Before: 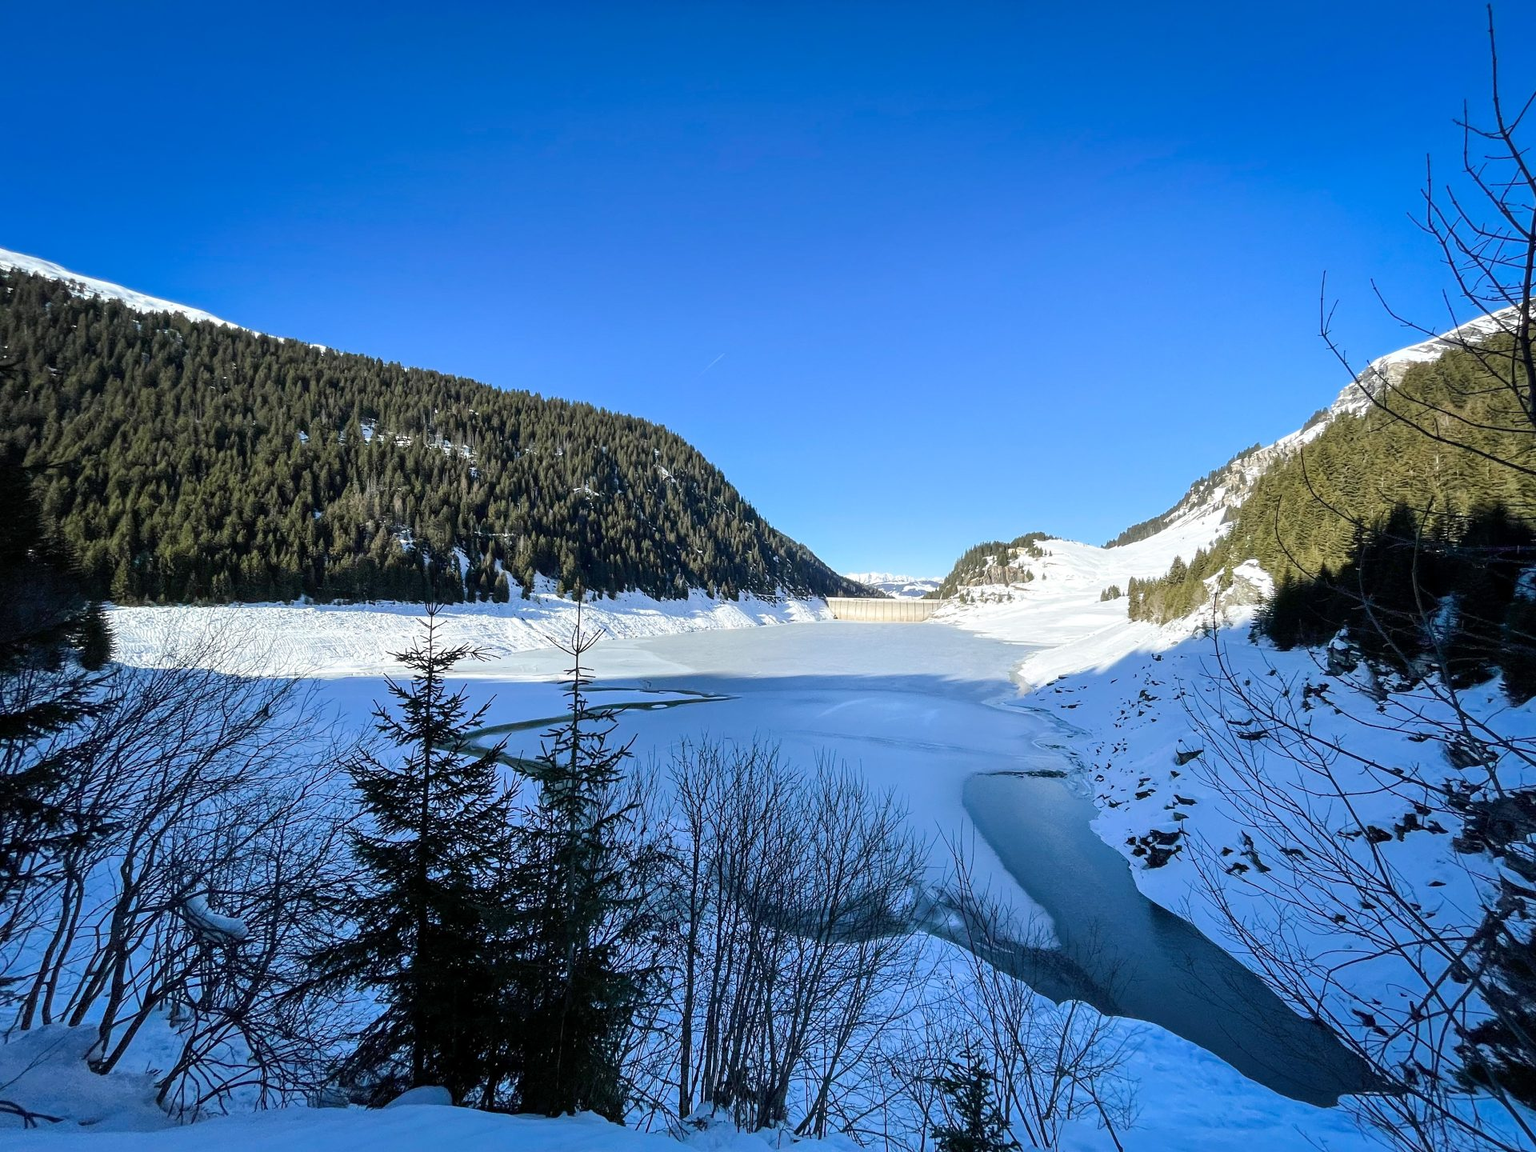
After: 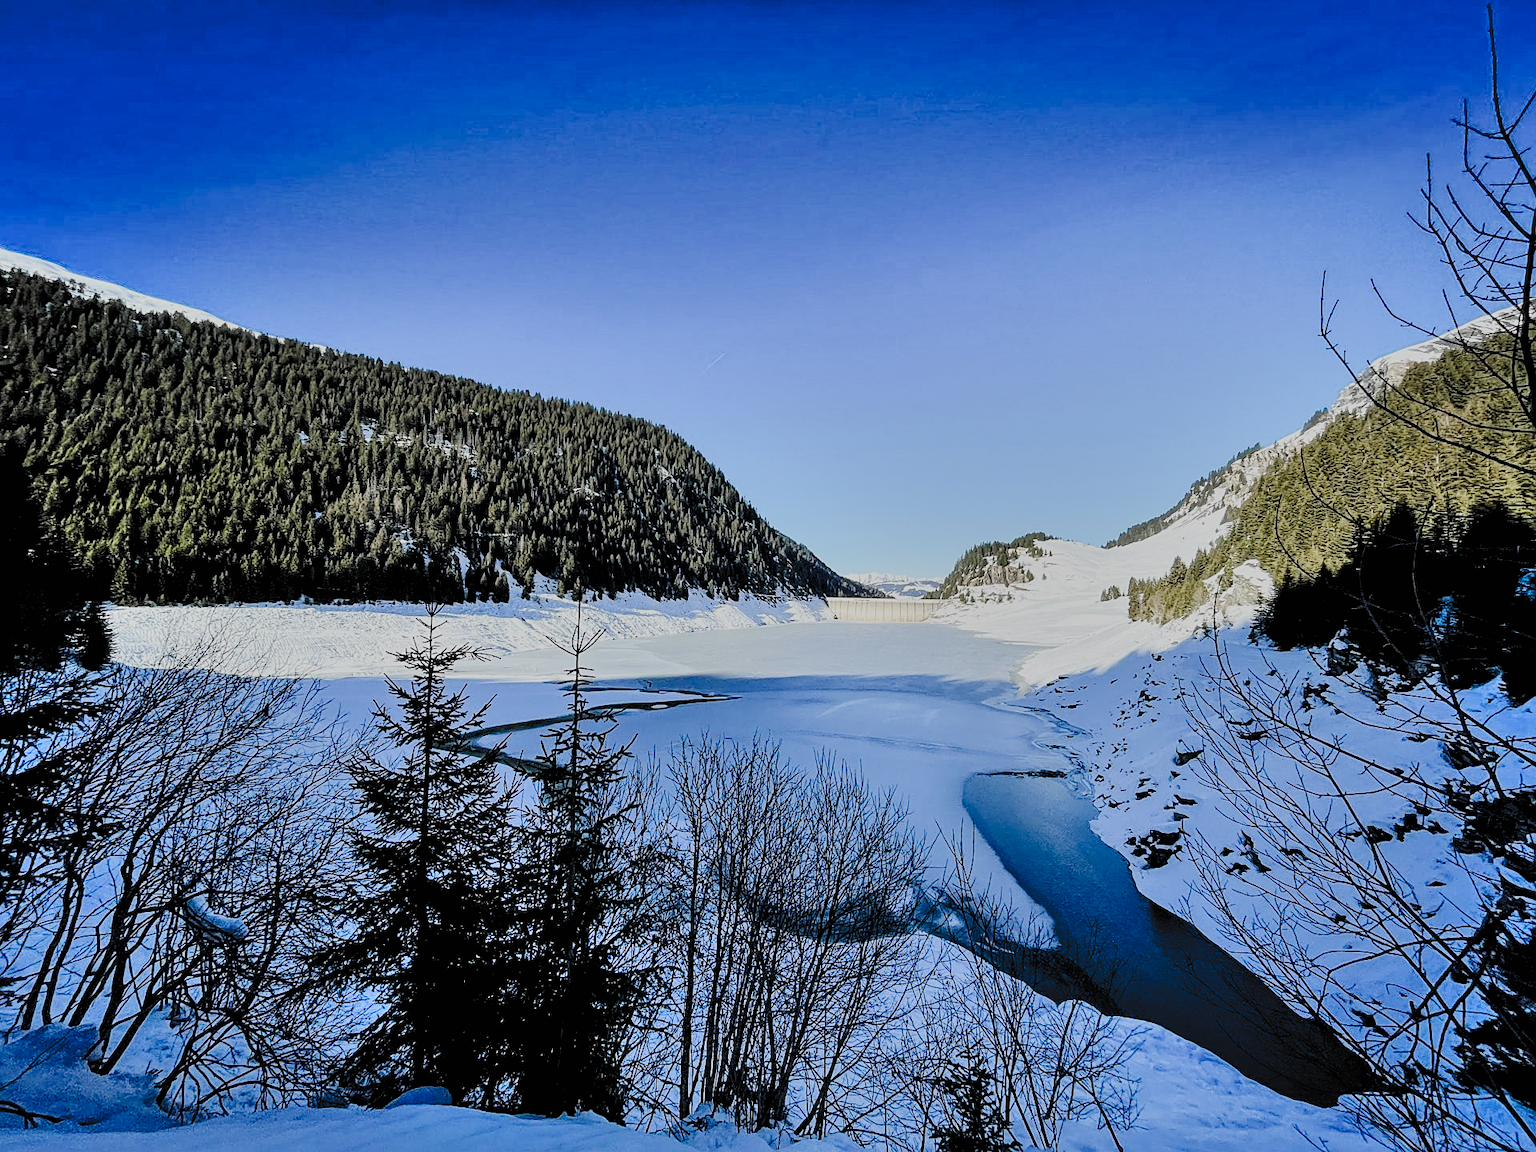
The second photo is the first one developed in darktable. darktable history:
color balance rgb: perceptual saturation grading › global saturation 20%, perceptual saturation grading › highlights -49.265%, perceptual saturation grading › shadows 26.122%, saturation formula JzAzBz (2021)
sharpen: on, module defaults
filmic rgb: black relative exposure -4.08 EV, white relative exposure 5.15 EV, hardness 2.03, contrast 1.163, color science v5 (2021), contrast in shadows safe, contrast in highlights safe
shadows and highlights: low approximation 0.01, soften with gaussian
